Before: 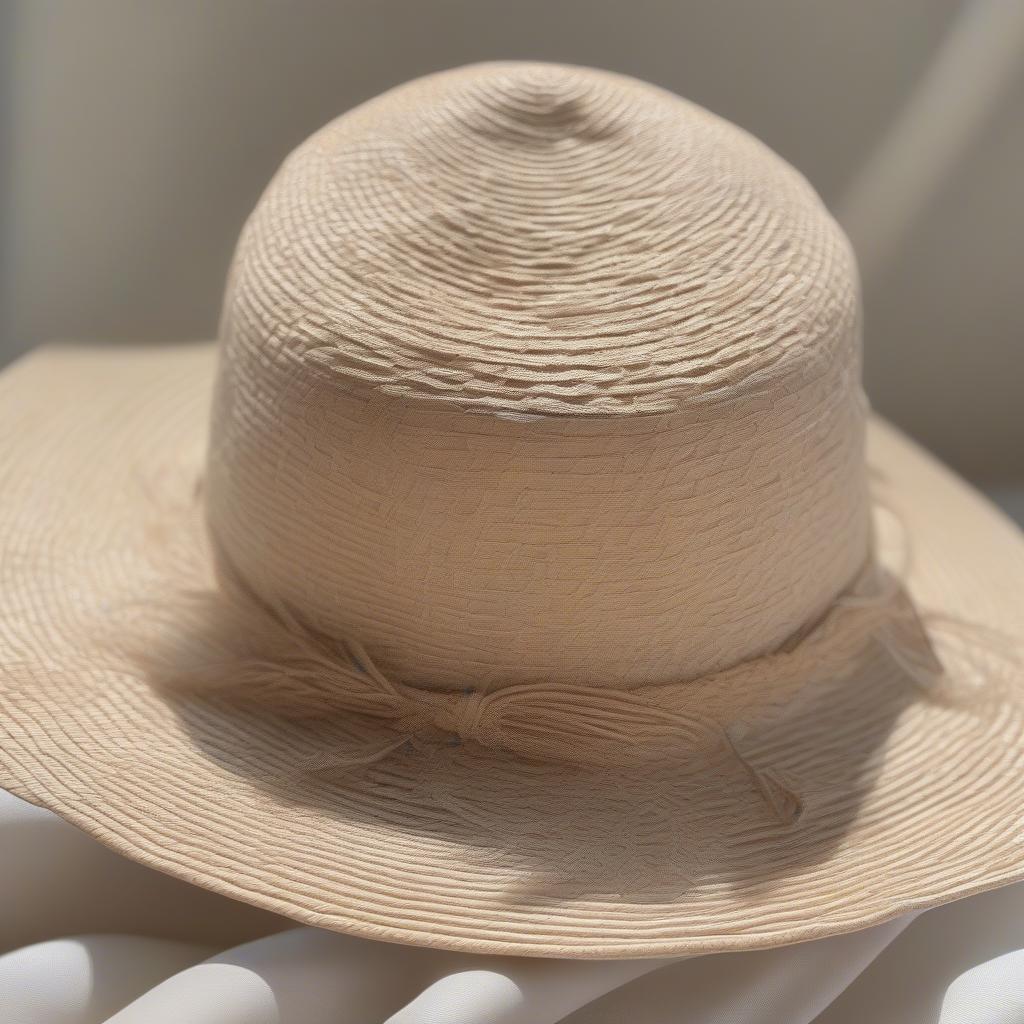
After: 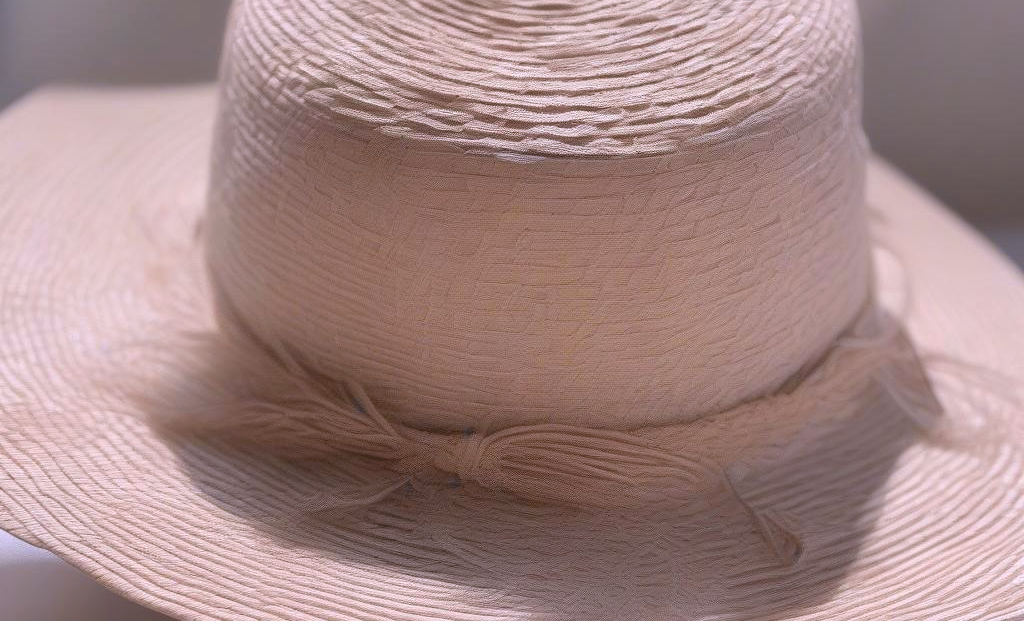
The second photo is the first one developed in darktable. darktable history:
white balance: red 1.042, blue 1.17
contrast equalizer: octaves 7, y [[0.6 ×6], [0.55 ×6], [0 ×6], [0 ×6], [0 ×6]], mix 0.15
crop and rotate: top 25.357%, bottom 13.942%
